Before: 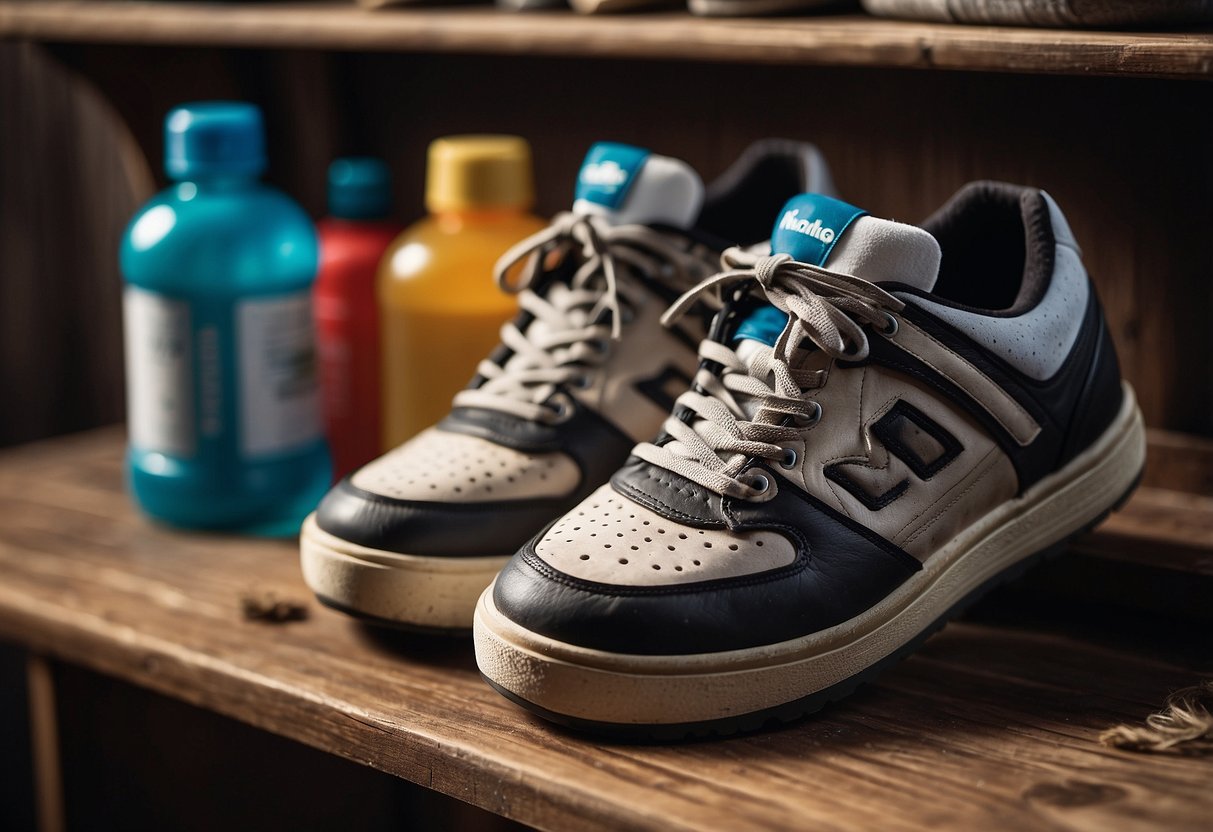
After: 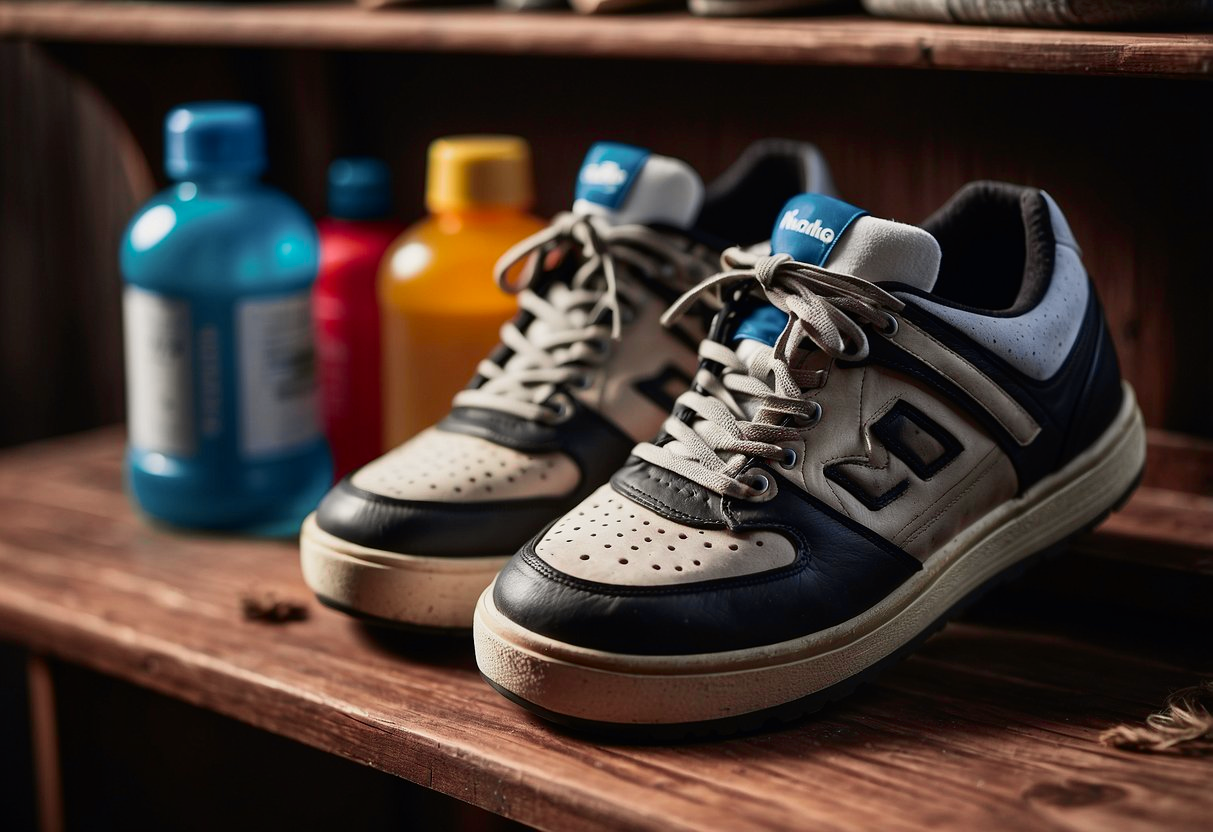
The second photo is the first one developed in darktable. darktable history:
tone curve: curves: ch0 [(0, 0) (0.087, 0.054) (0.281, 0.245) (0.532, 0.514) (0.835, 0.818) (0.994, 0.955)]; ch1 [(0, 0) (0.27, 0.195) (0.406, 0.435) (0.452, 0.474) (0.495, 0.5) (0.514, 0.508) (0.537, 0.556) (0.654, 0.689) (1, 1)]; ch2 [(0, 0) (0.269, 0.299) (0.459, 0.441) (0.498, 0.499) (0.523, 0.52) (0.551, 0.549) (0.633, 0.625) (0.659, 0.681) (0.718, 0.764) (1, 1)], color space Lab, independent channels, preserve colors none
